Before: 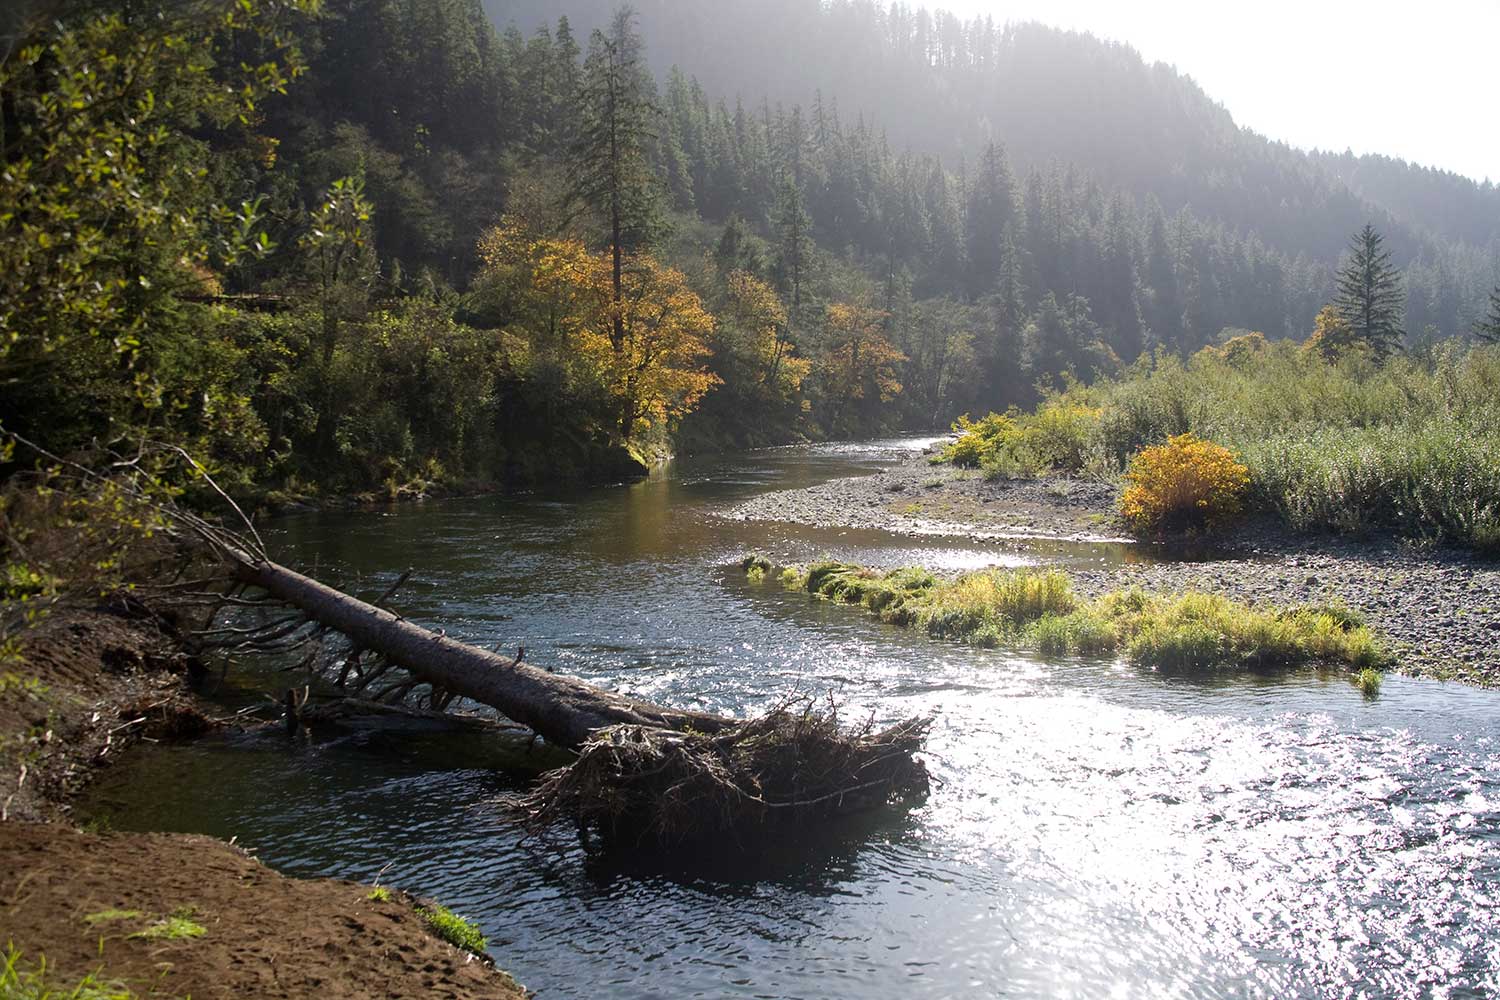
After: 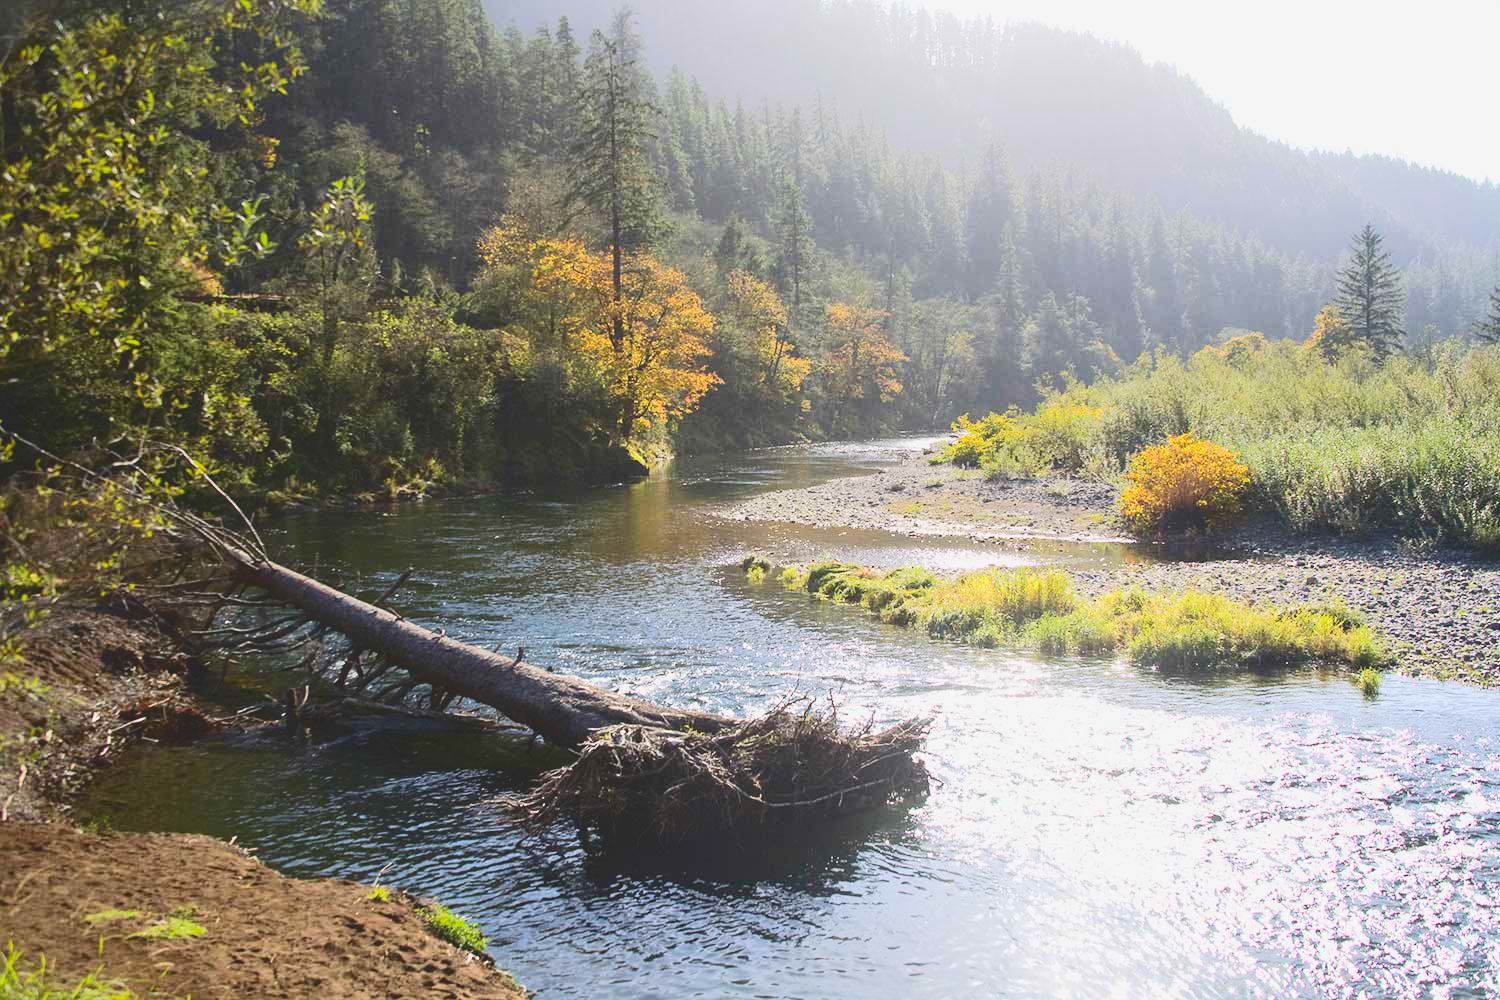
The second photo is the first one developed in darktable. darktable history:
exposure: black level correction 0, exposure 1.2 EV, compensate highlight preservation false
tone curve: curves: ch0 [(0, 0.148) (0.191, 0.225) (0.712, 0.695) (0.864, 0.797) (1, 0.839)], color space Lab, independent channels, preserve colors none
